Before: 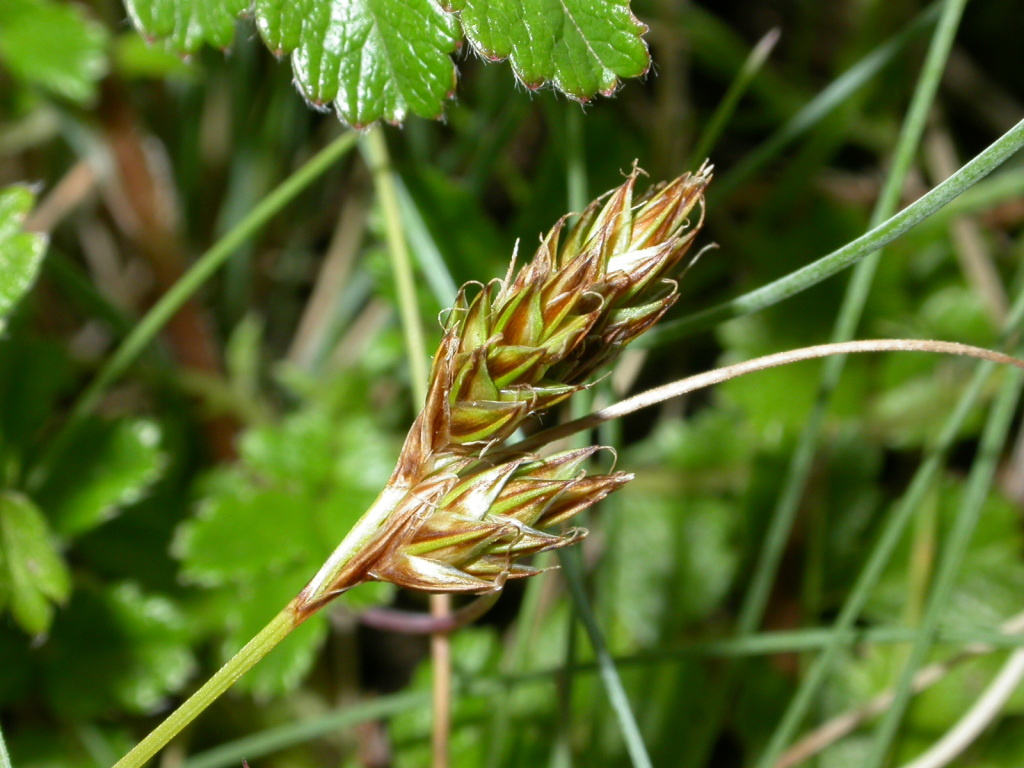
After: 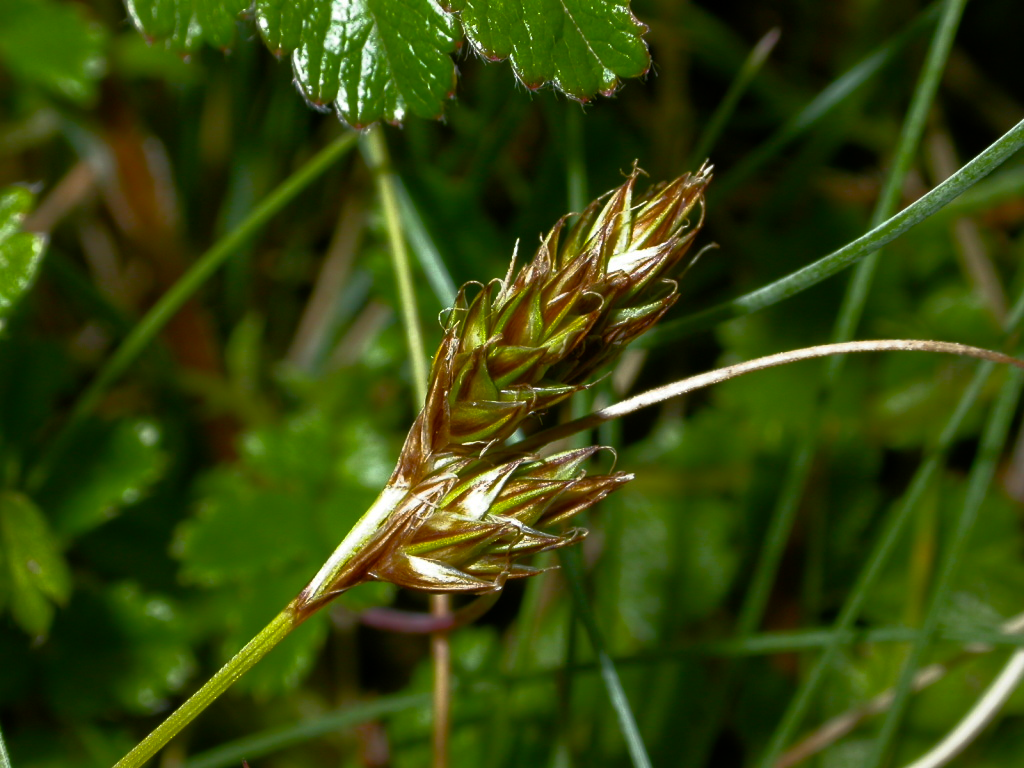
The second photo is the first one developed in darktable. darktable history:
base curve: curves: ch0 [(0, 0) (0.564, 0.291) (0.802, 0.731) (1, 1)]
color balance rgb: perceptual saturation grading › global saturation 20%, perceptual saturation grading › highlights -25%, perceptual saturation grading › shadows 25%, global vibrance 50%
